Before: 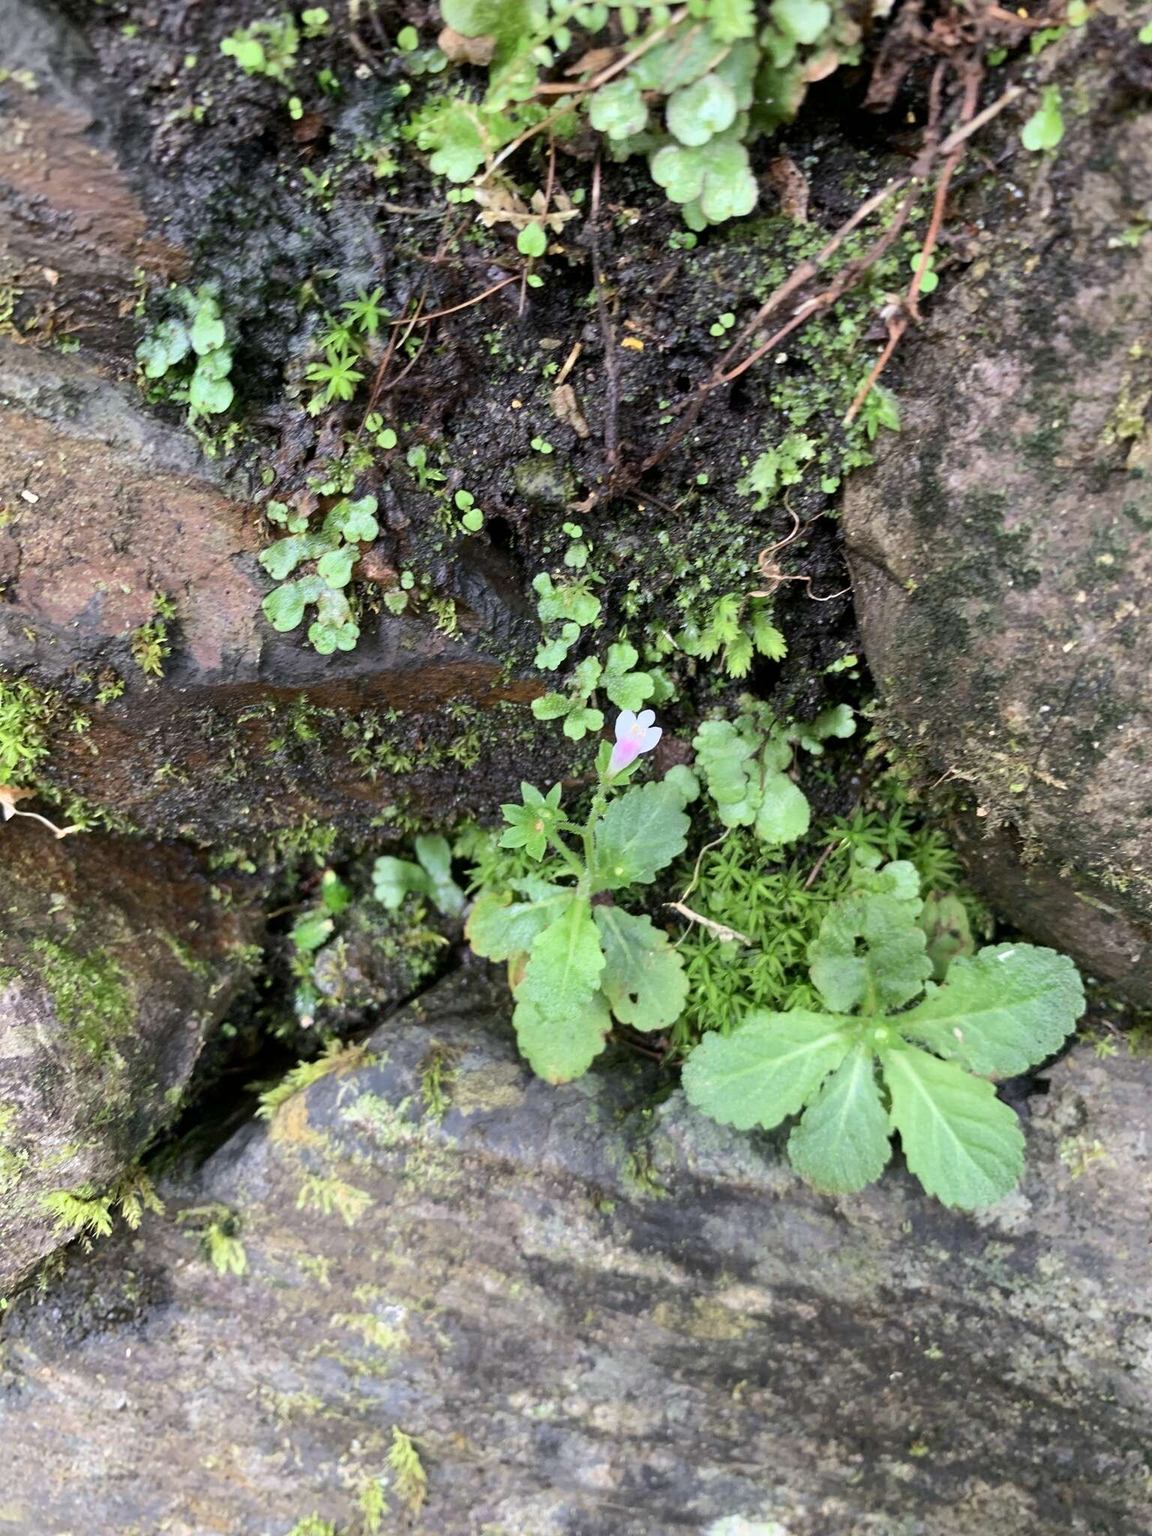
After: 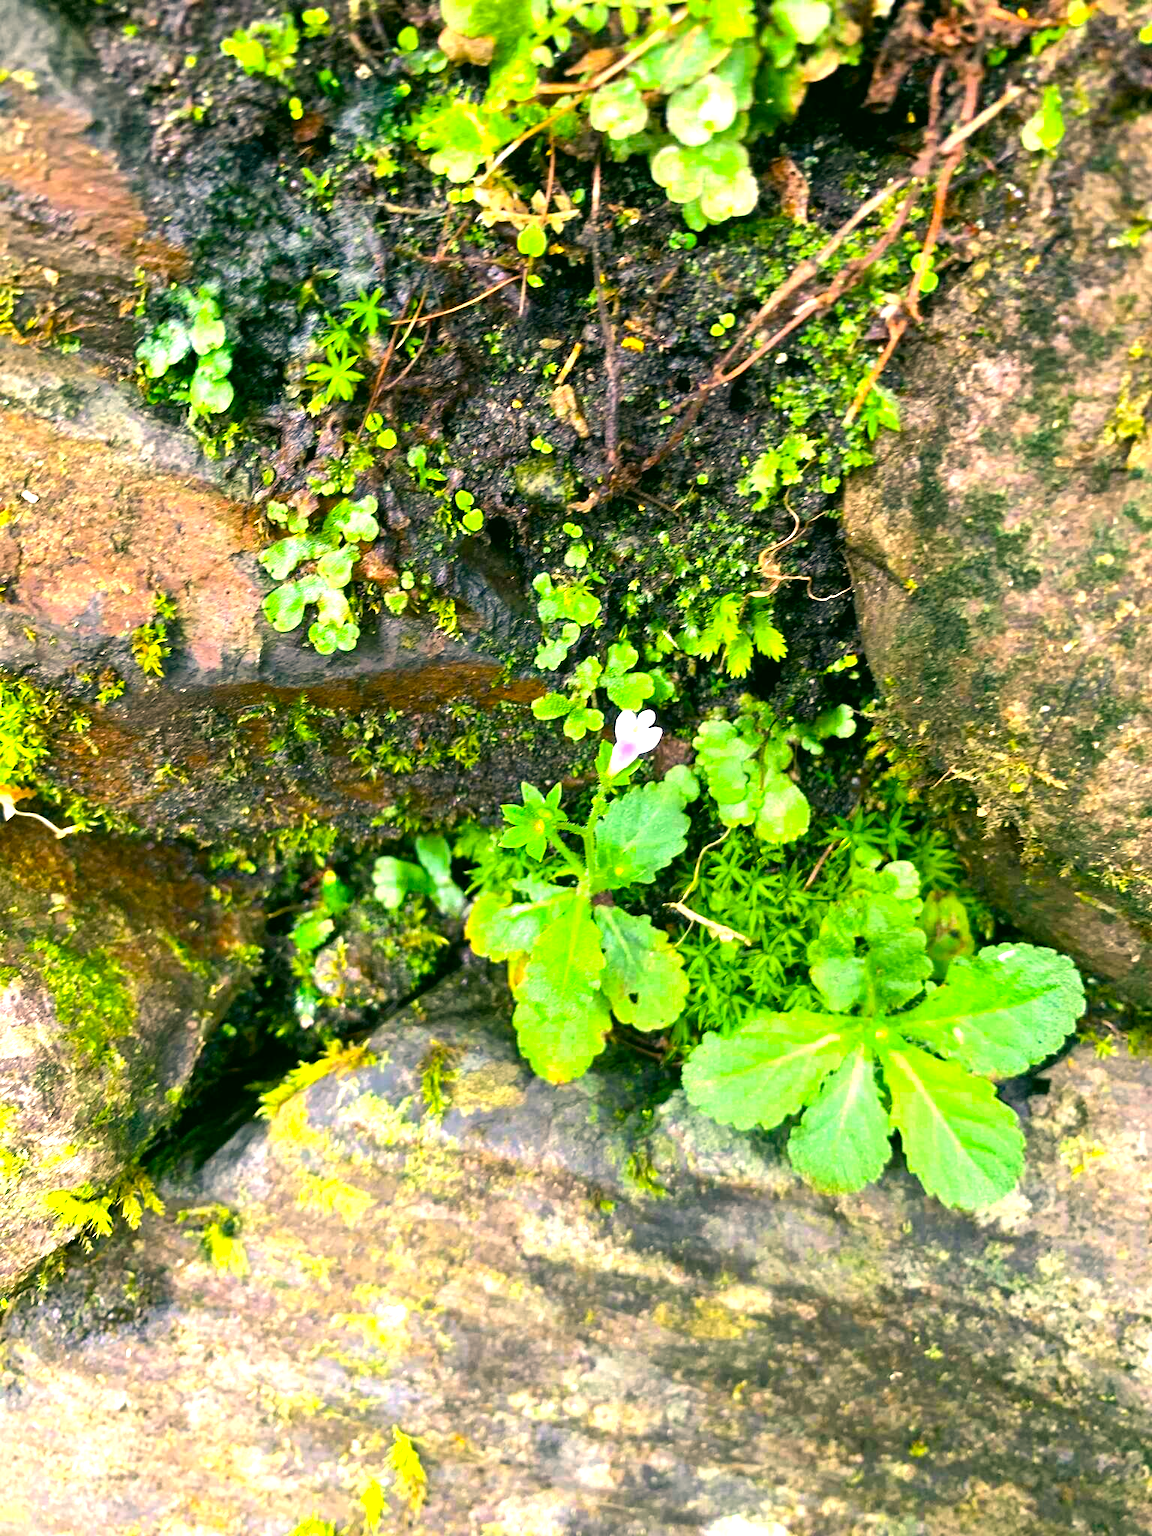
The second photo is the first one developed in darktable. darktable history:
color correction: highlights a* 5.3, highlights b* 24.26, shadows a* -15.58, shadows b* 4.02
color balance rgb: linear chroma grading › global chroma 10%, perceptual saturation grading › global saturation 40%, perceptual brilliance grading › global brilliance 30%, global vibrance 20%
